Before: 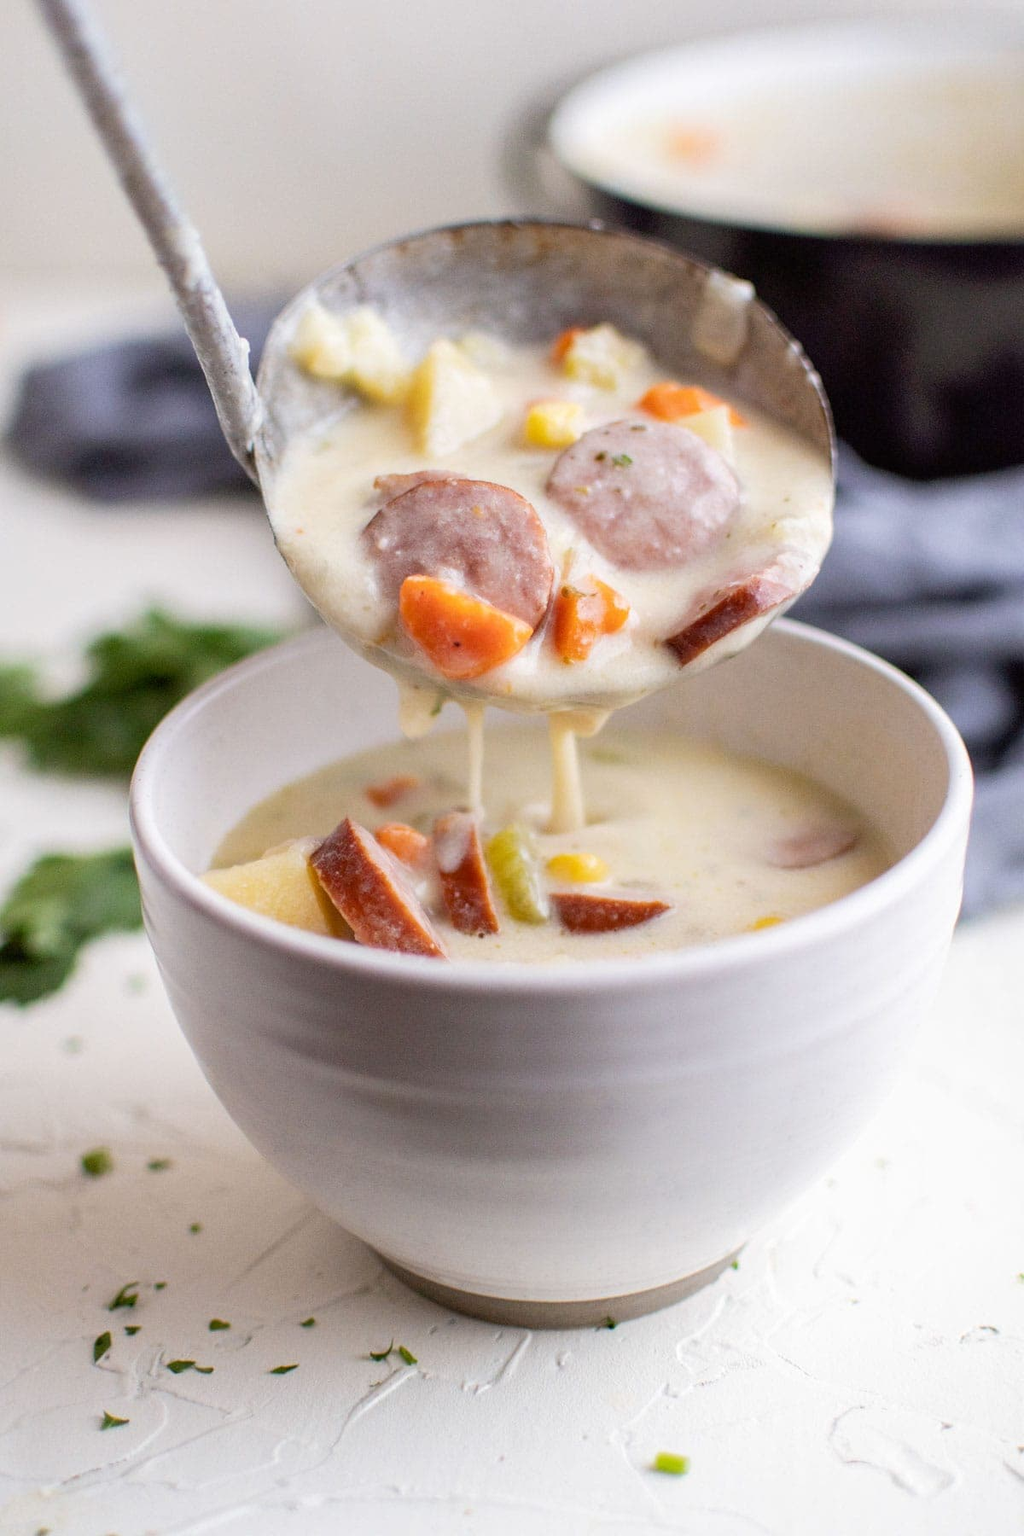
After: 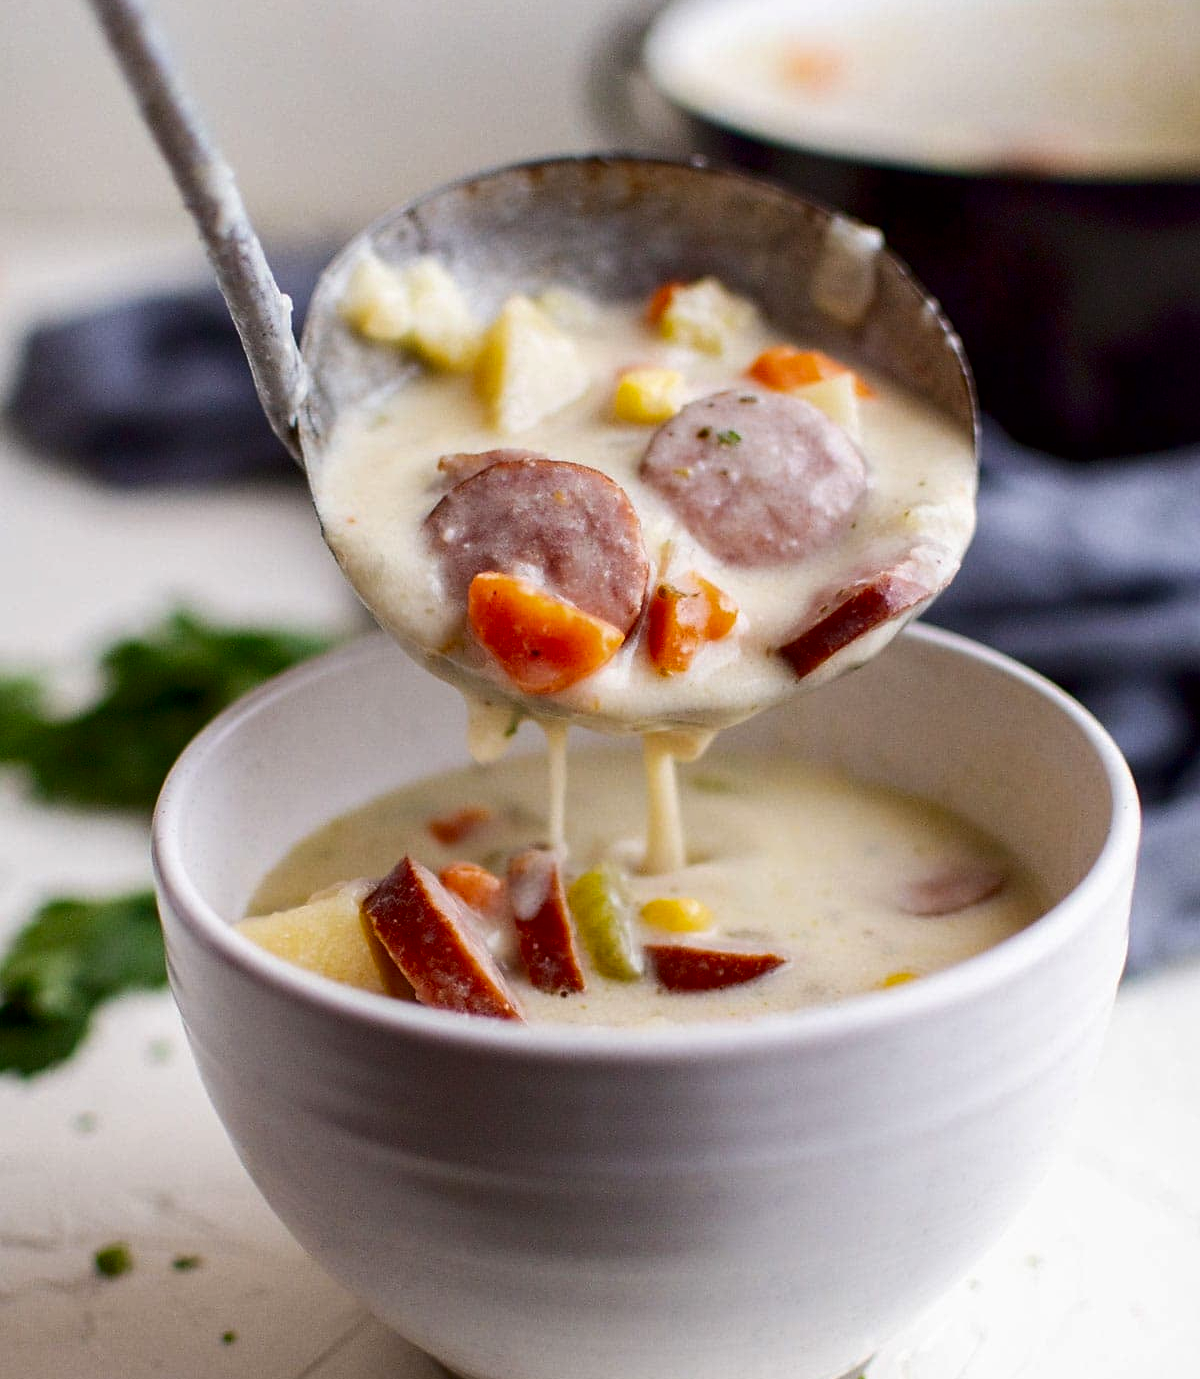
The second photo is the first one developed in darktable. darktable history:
crop: top 5.703%, bottom 17.655%
sharpen: radius 1.61, amount 0.356, threshold 1.26
contrast brightness saturation: contrast 0.1, brightness -0.273, saturation 0.146
